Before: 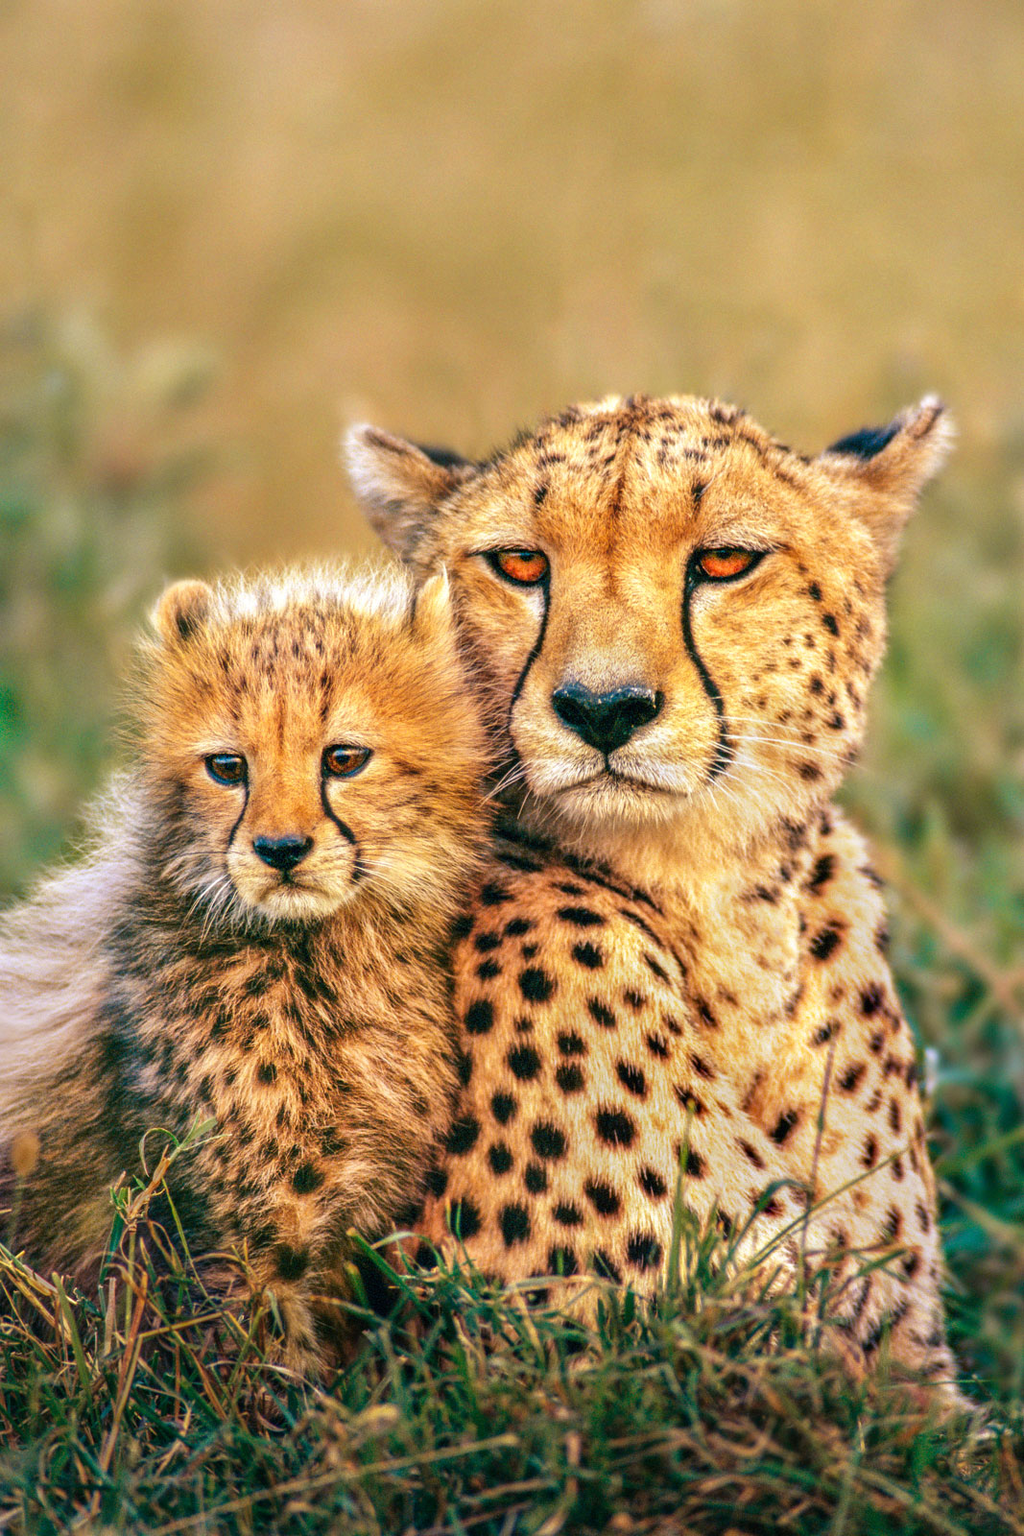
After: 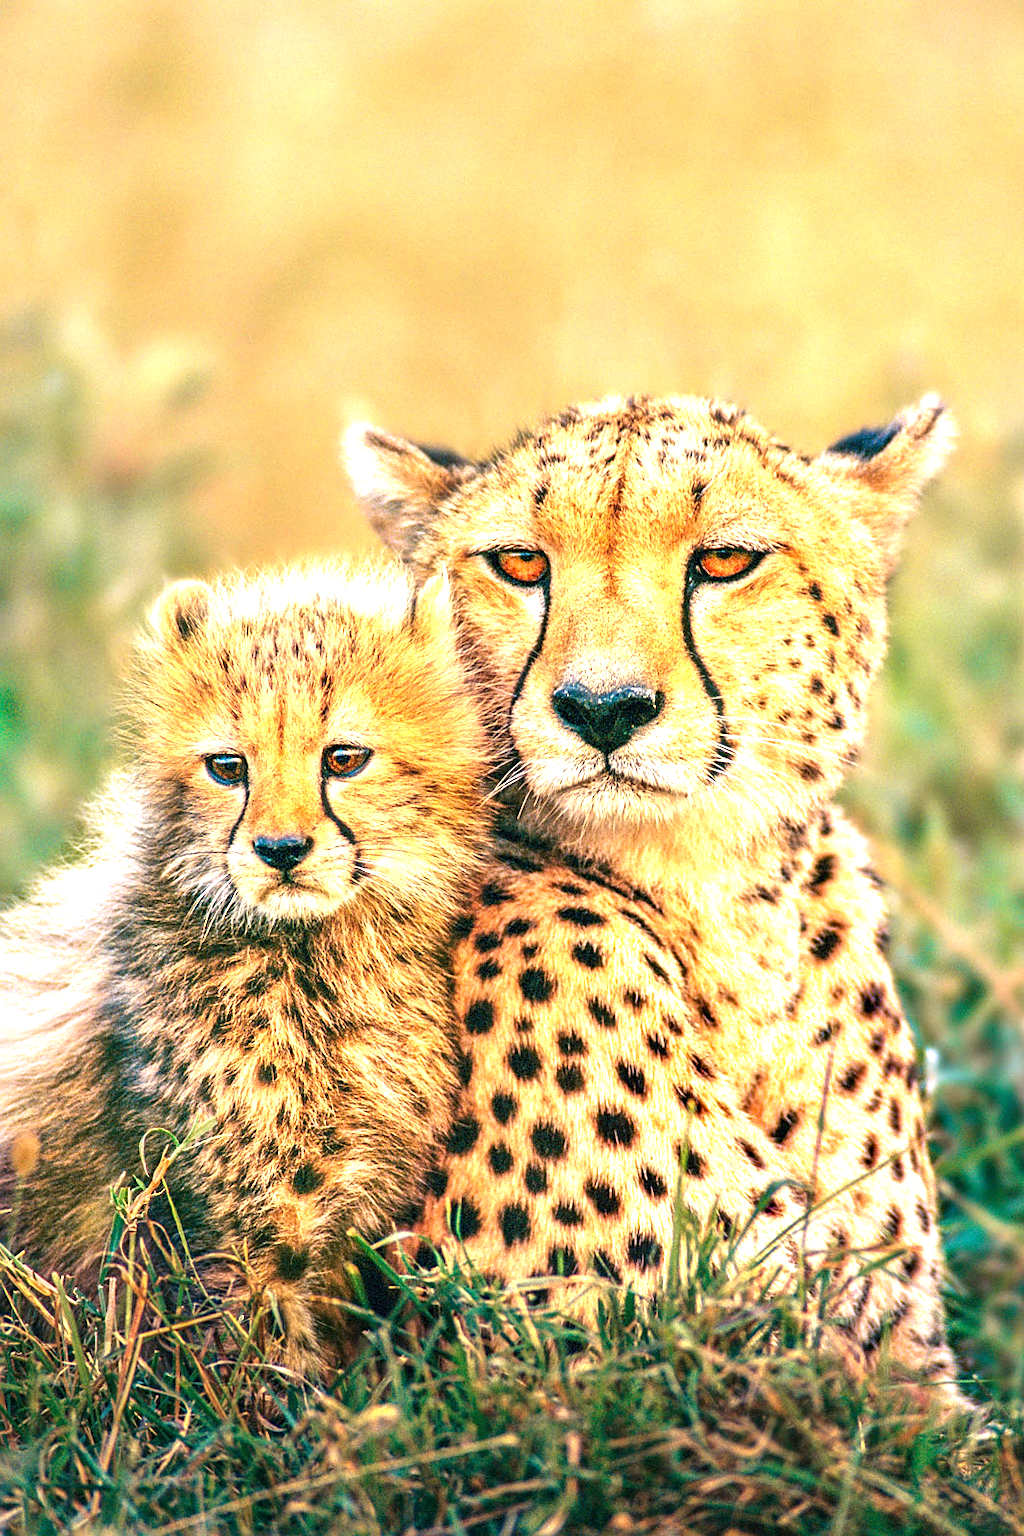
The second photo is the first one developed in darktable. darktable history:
exposure: exposure 1.056 EV, compensate exposure bias true, compensate highlight preservation false
sharpen: on, module defaults
